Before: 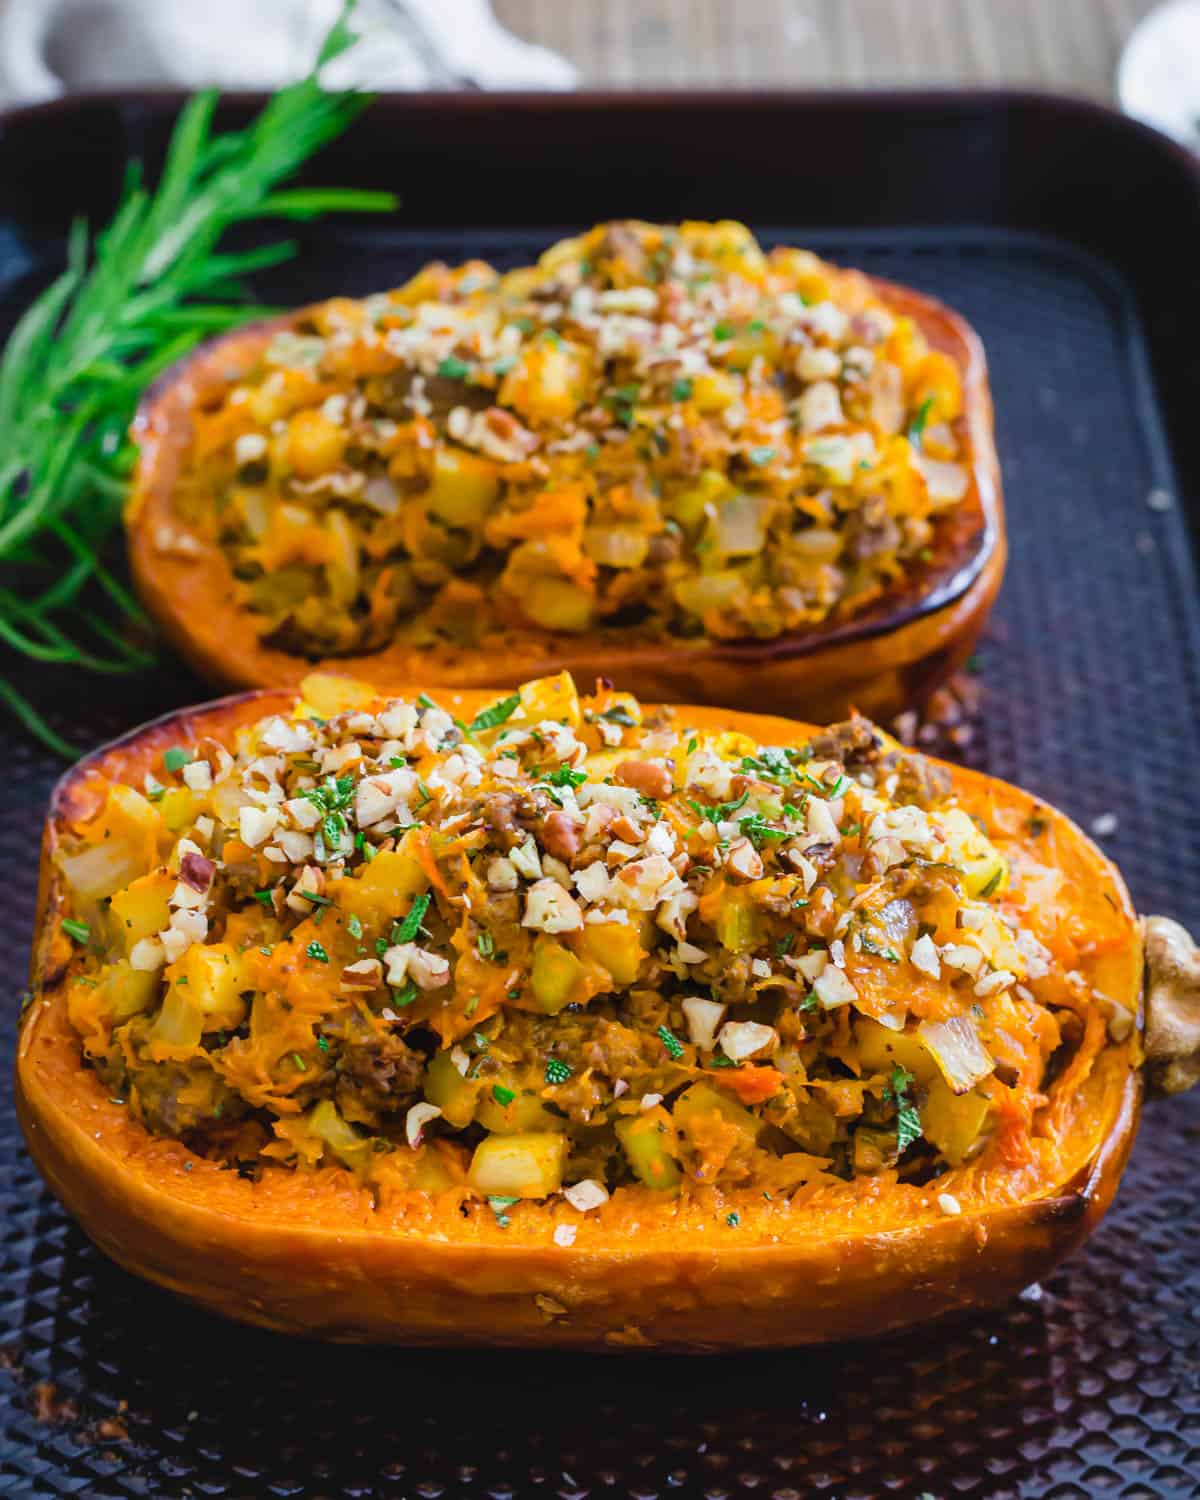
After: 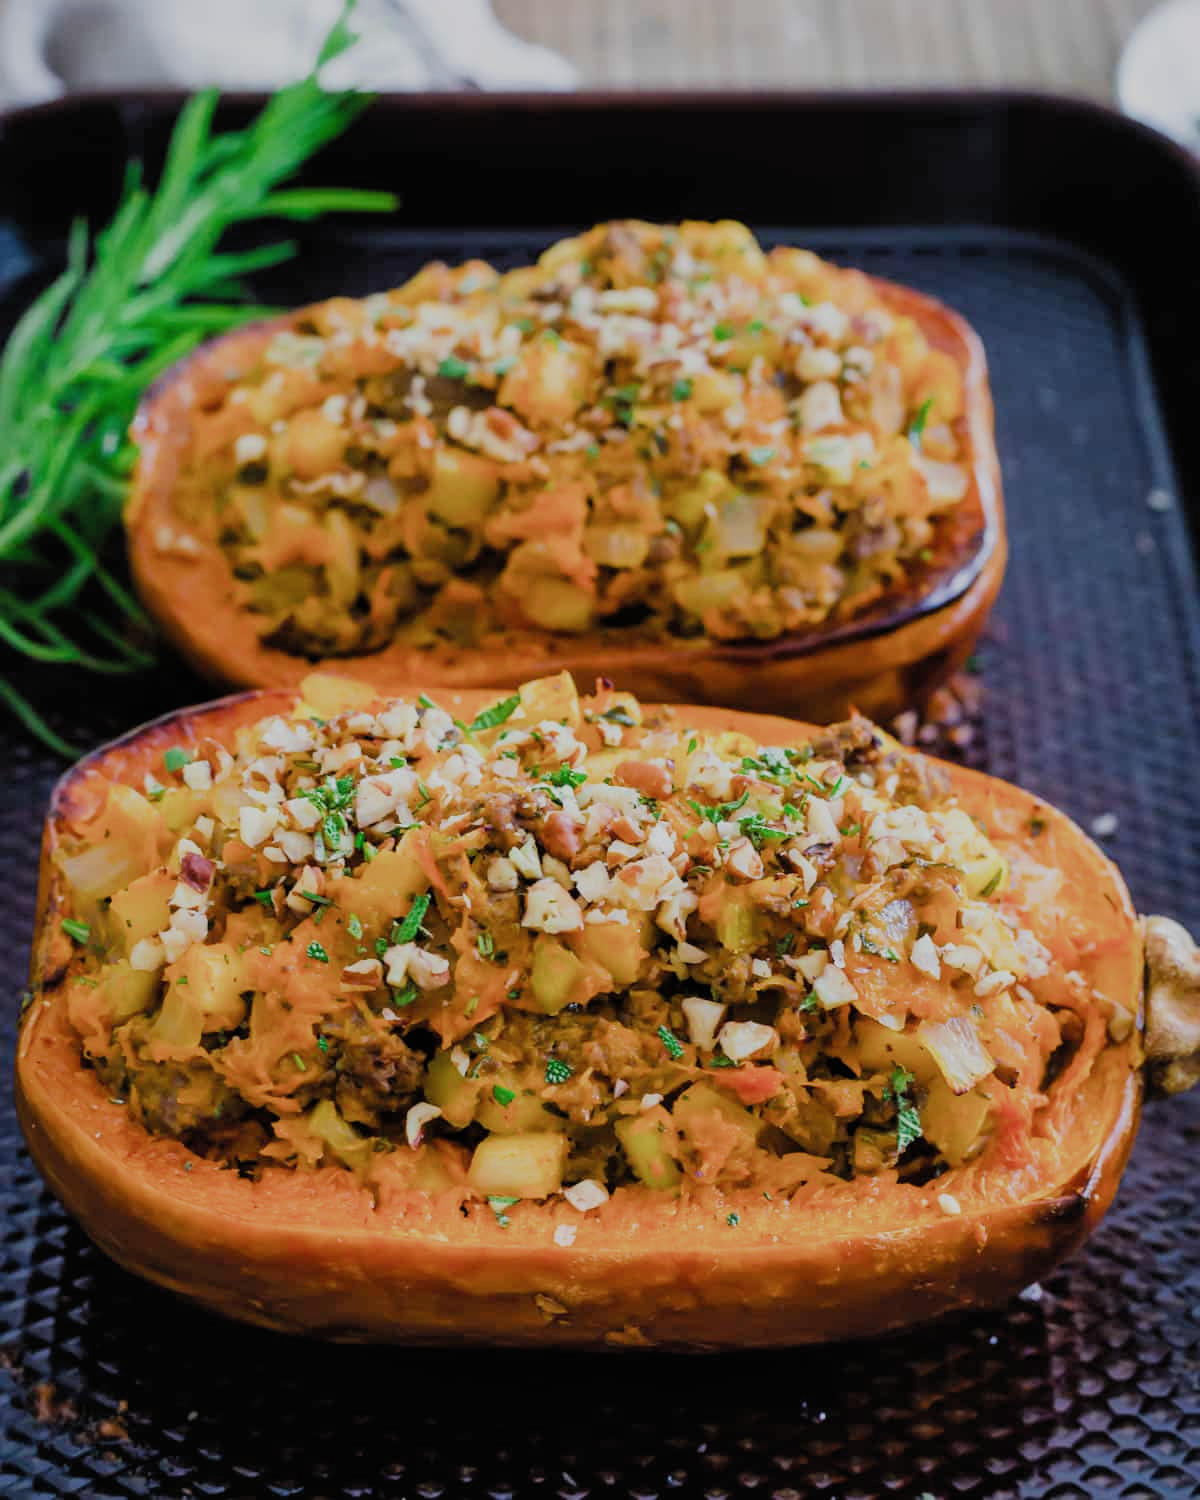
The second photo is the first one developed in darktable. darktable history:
filmic rgb: black relative exposure -7.65 EV, white relative exposure 4.56 EV, hardness 3.61, add noise in highlights 0.001, preserve chrominance max RGB, color science v3 (2019), use custom middle-gray values true, contrast in highlights soft
